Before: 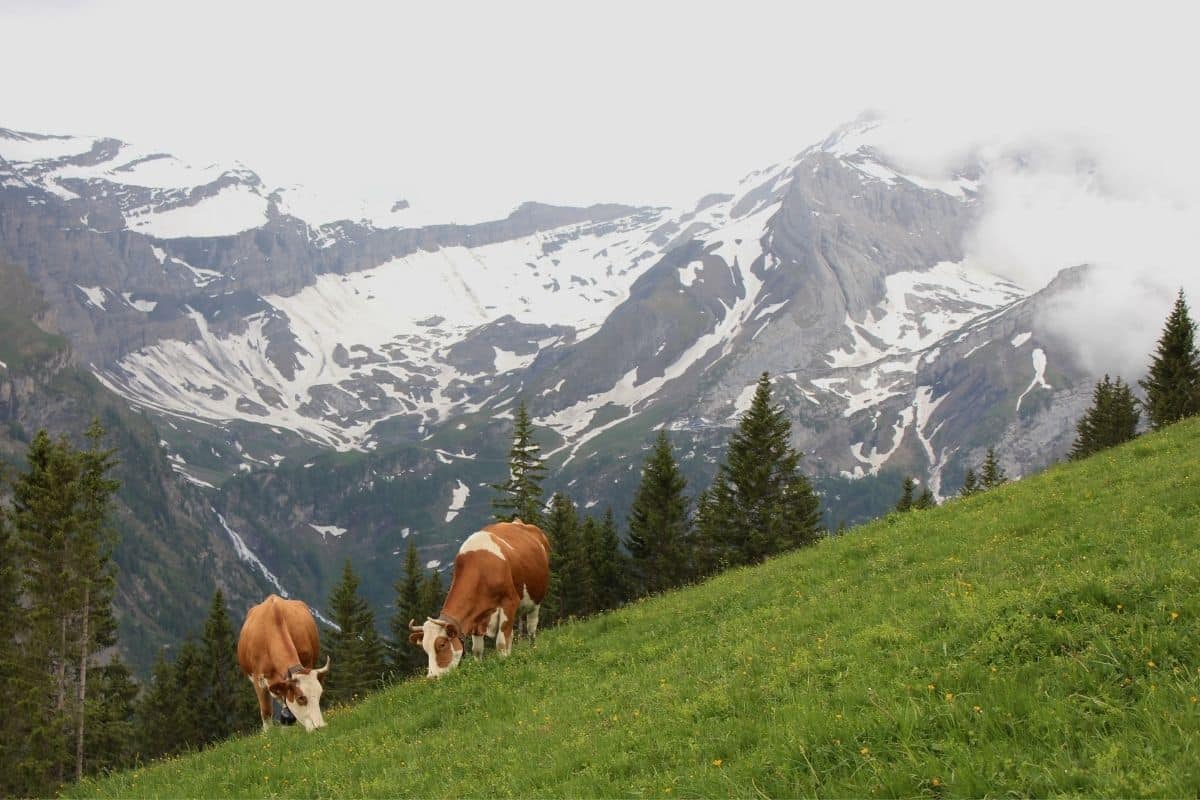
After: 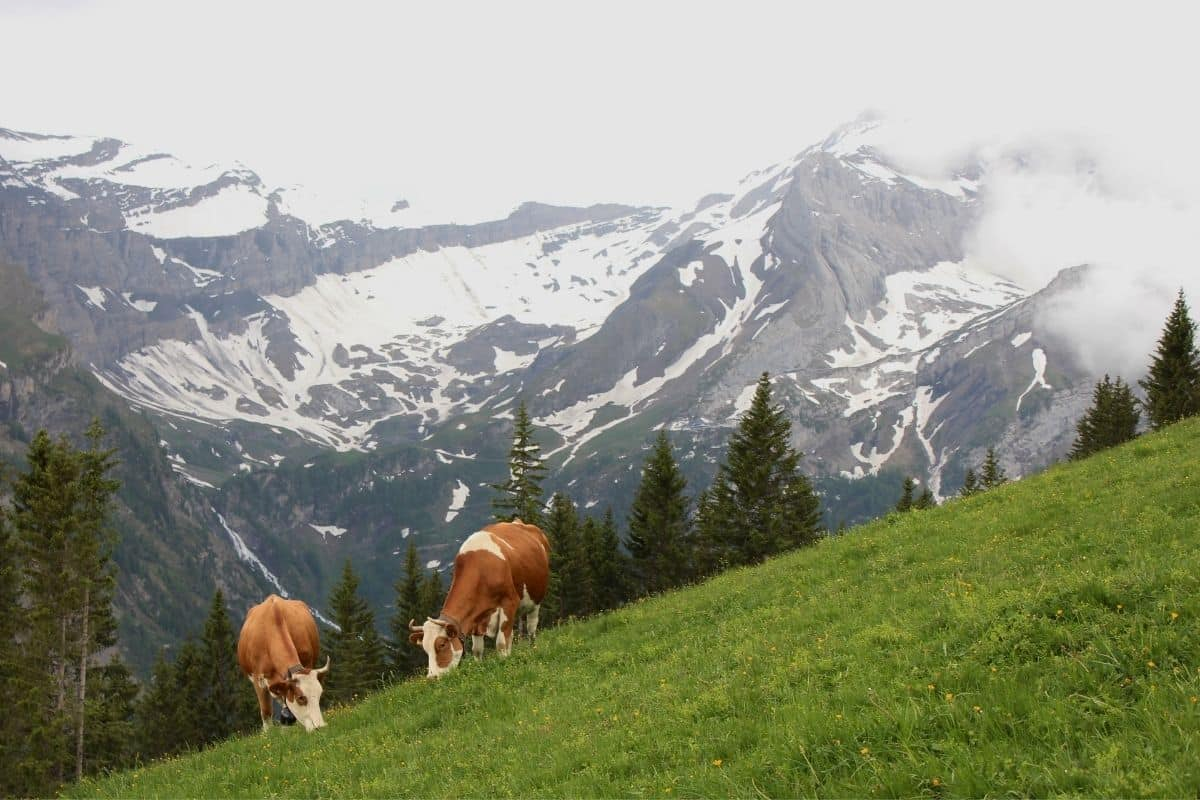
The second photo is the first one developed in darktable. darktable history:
contrast brightness saturation: contrast 0.075, saturation 0.02
